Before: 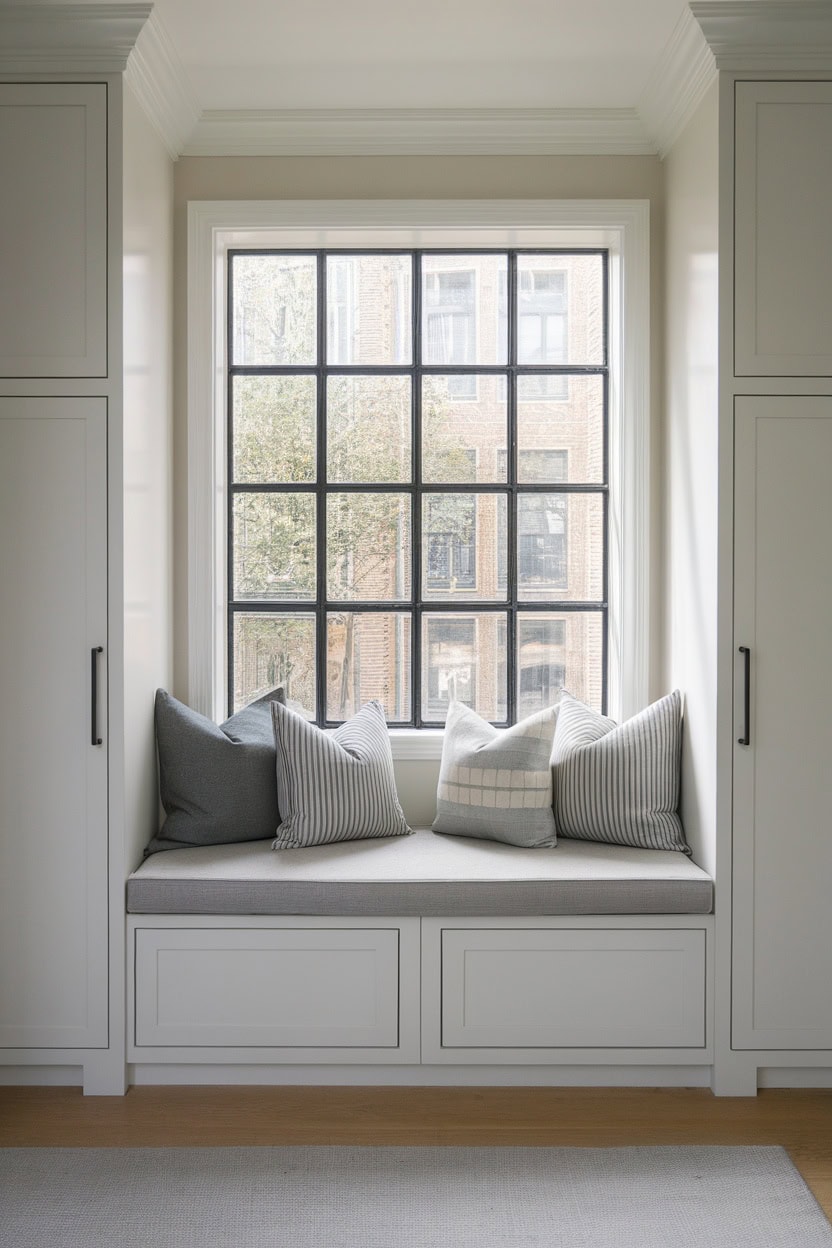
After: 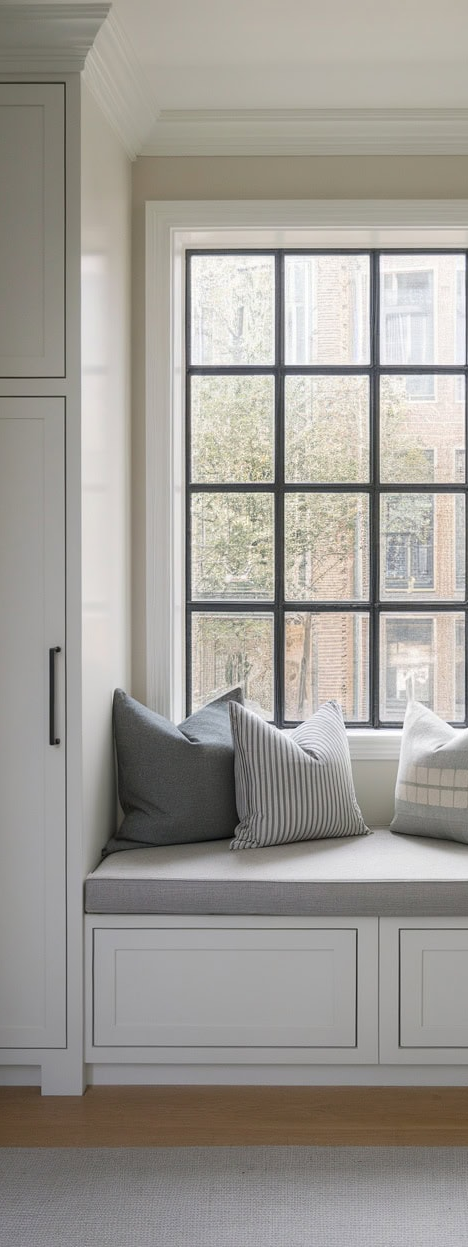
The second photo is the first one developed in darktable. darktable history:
color balance: output saturation 98.5%
crop: left 5.114%, right 38.589%
